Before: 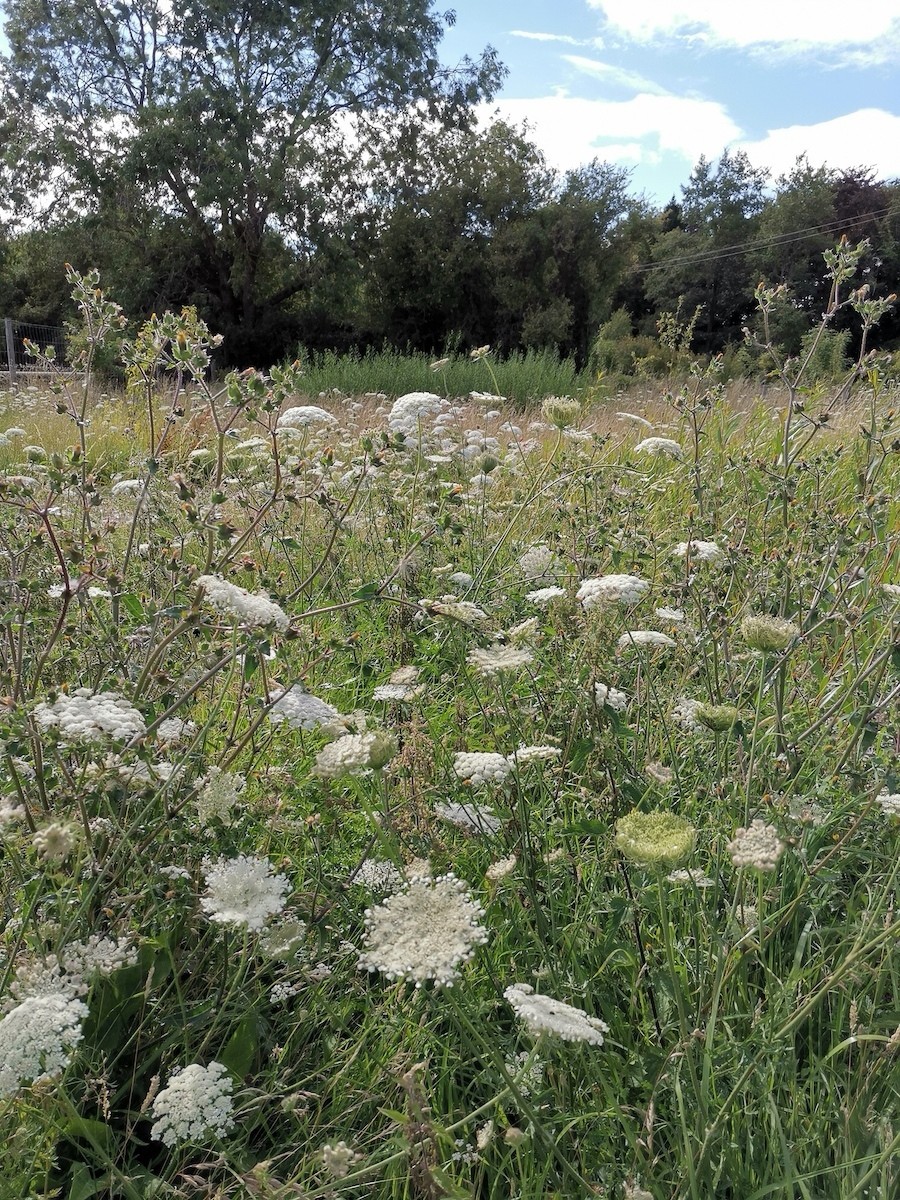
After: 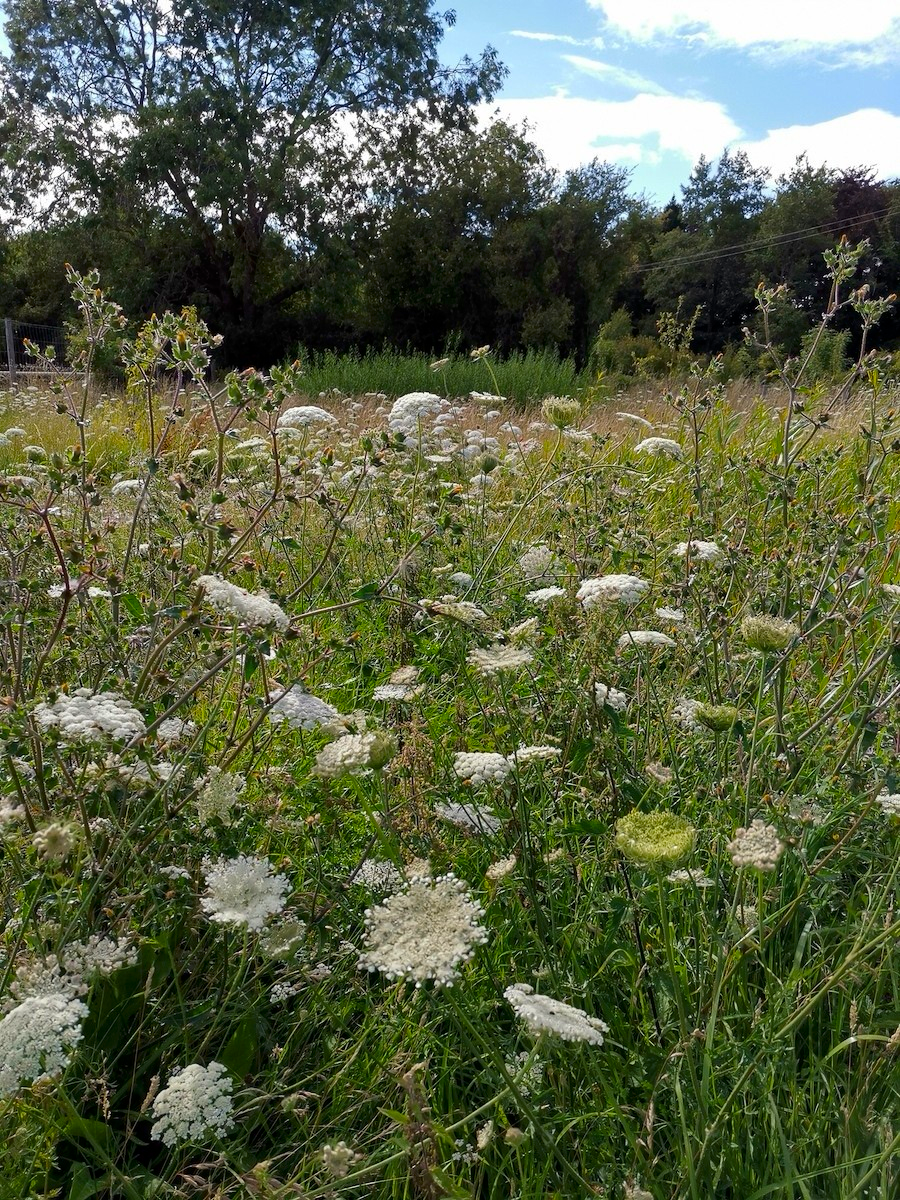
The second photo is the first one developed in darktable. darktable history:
color balance rgb: perceptual saturation grading › global saturation 20%, global vibrance 20%
contrast brightness saturation: contrast 0.07, brightness -0.13, saturation 0.06
